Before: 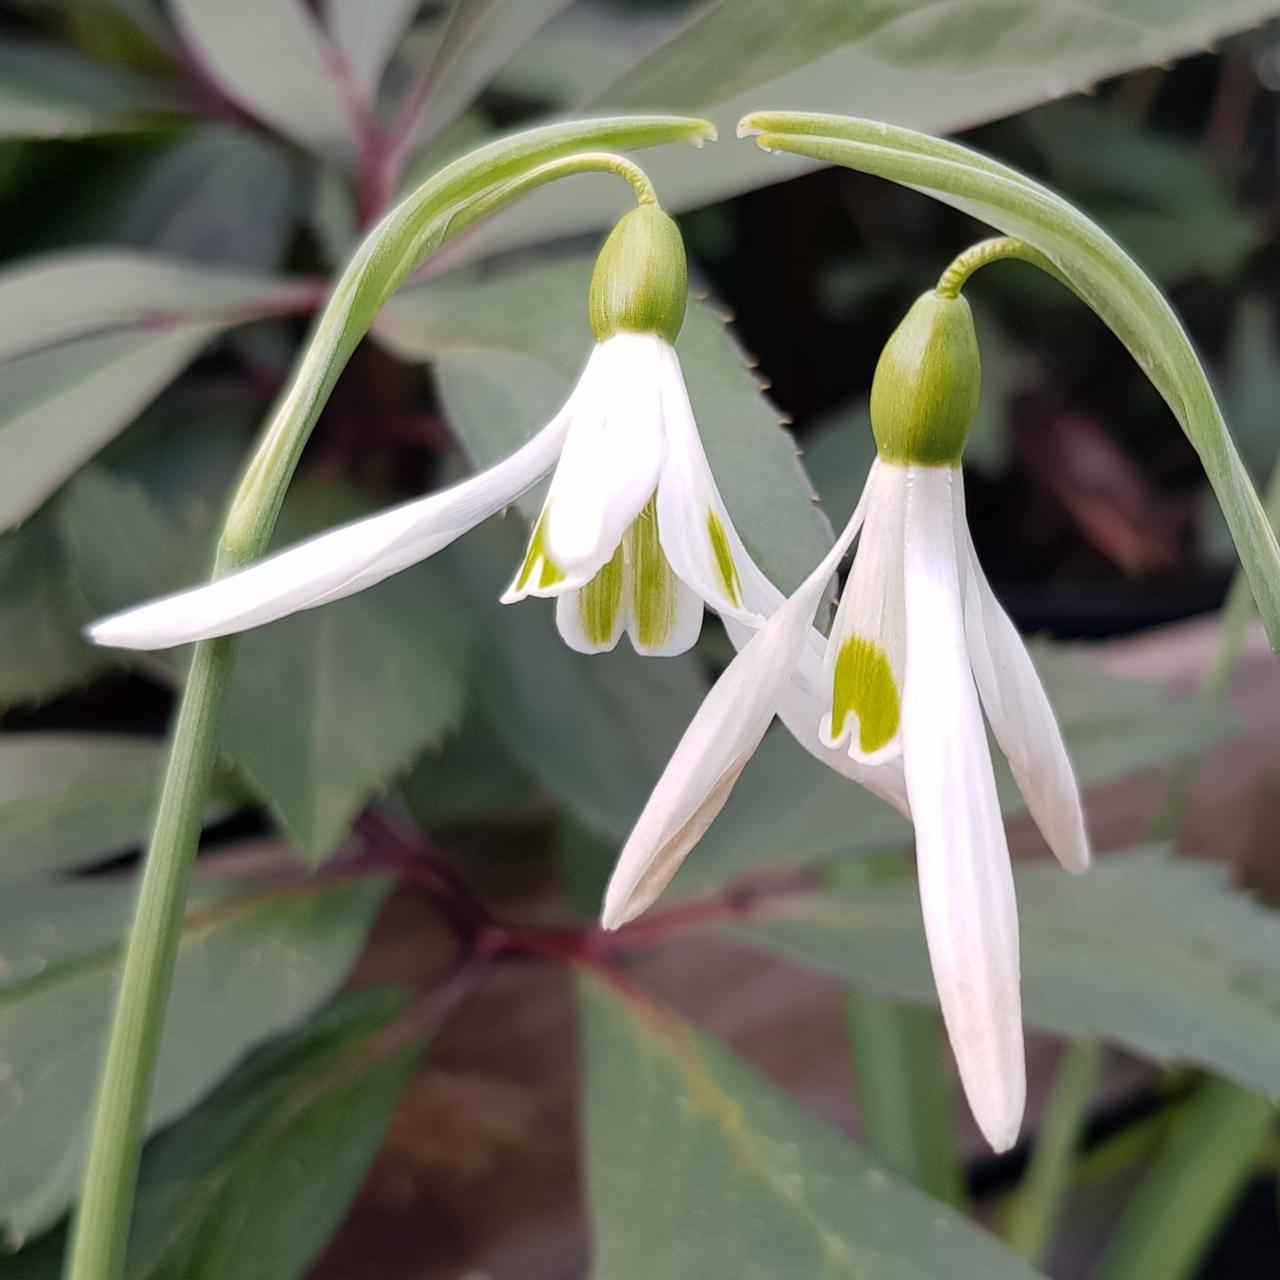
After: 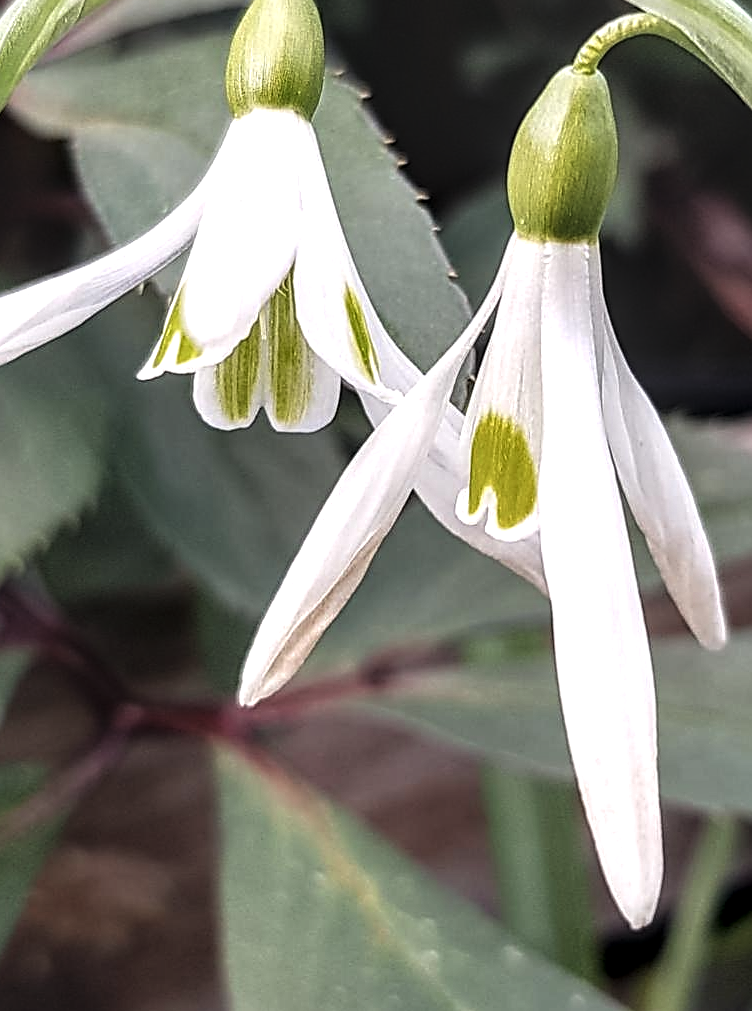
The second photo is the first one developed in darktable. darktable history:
crop and rotate: left 28.394%, top 17.556%, right 12.792%, bottom 3.441%
sharpen: radius 2.576, amount 0.684
exposure: black level correction -0.024, exposure -0.118 EV, compensate exposure bias true, compensate highlight preservation false
local contrast: detail 204%
